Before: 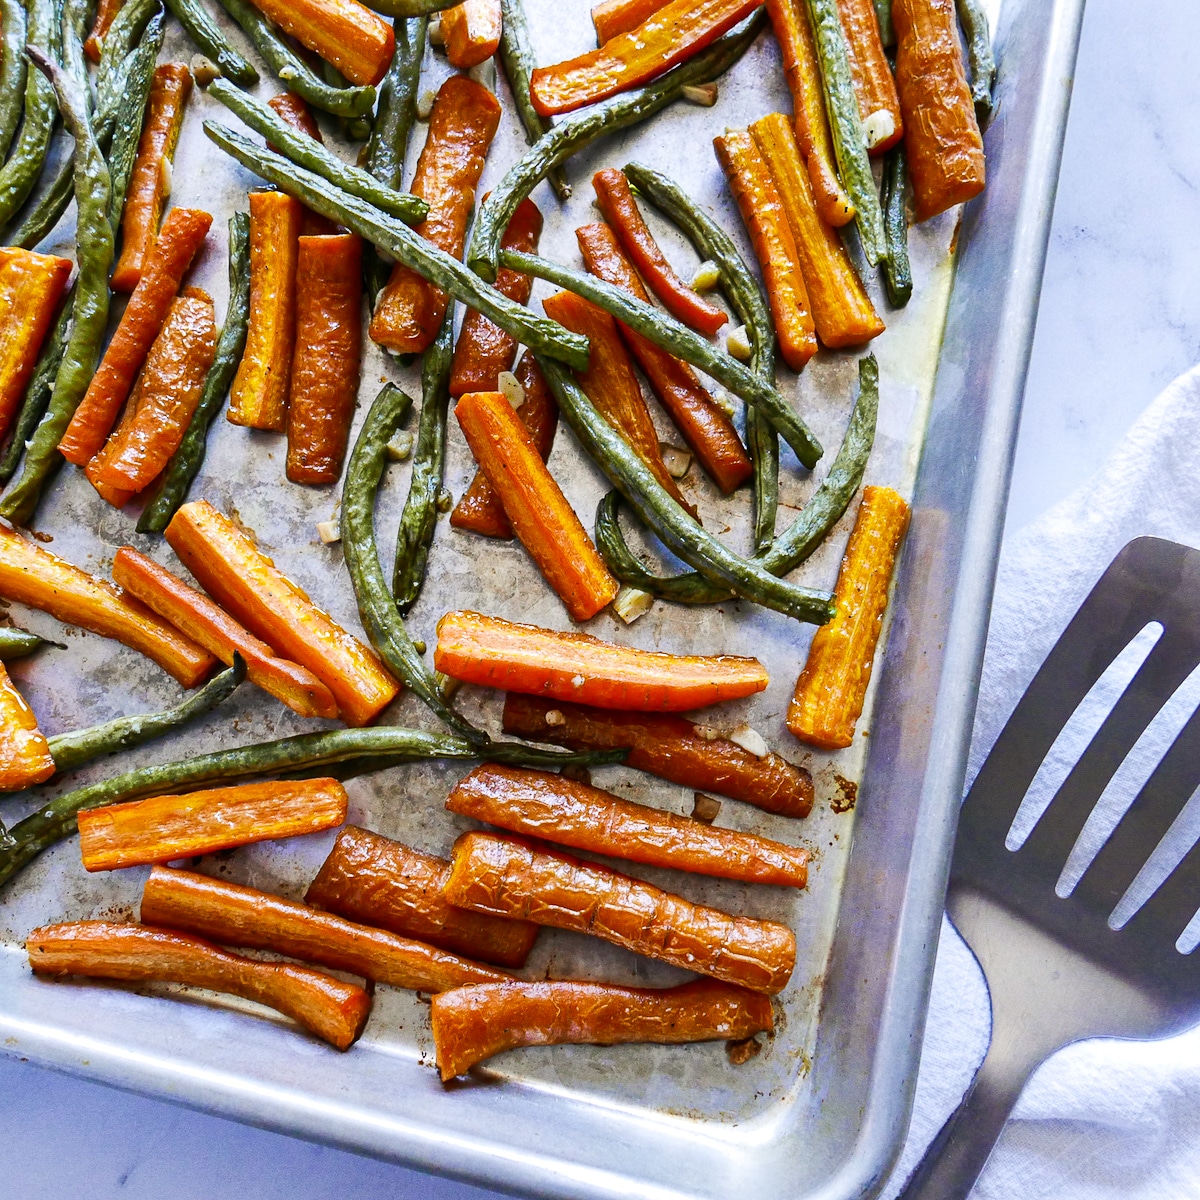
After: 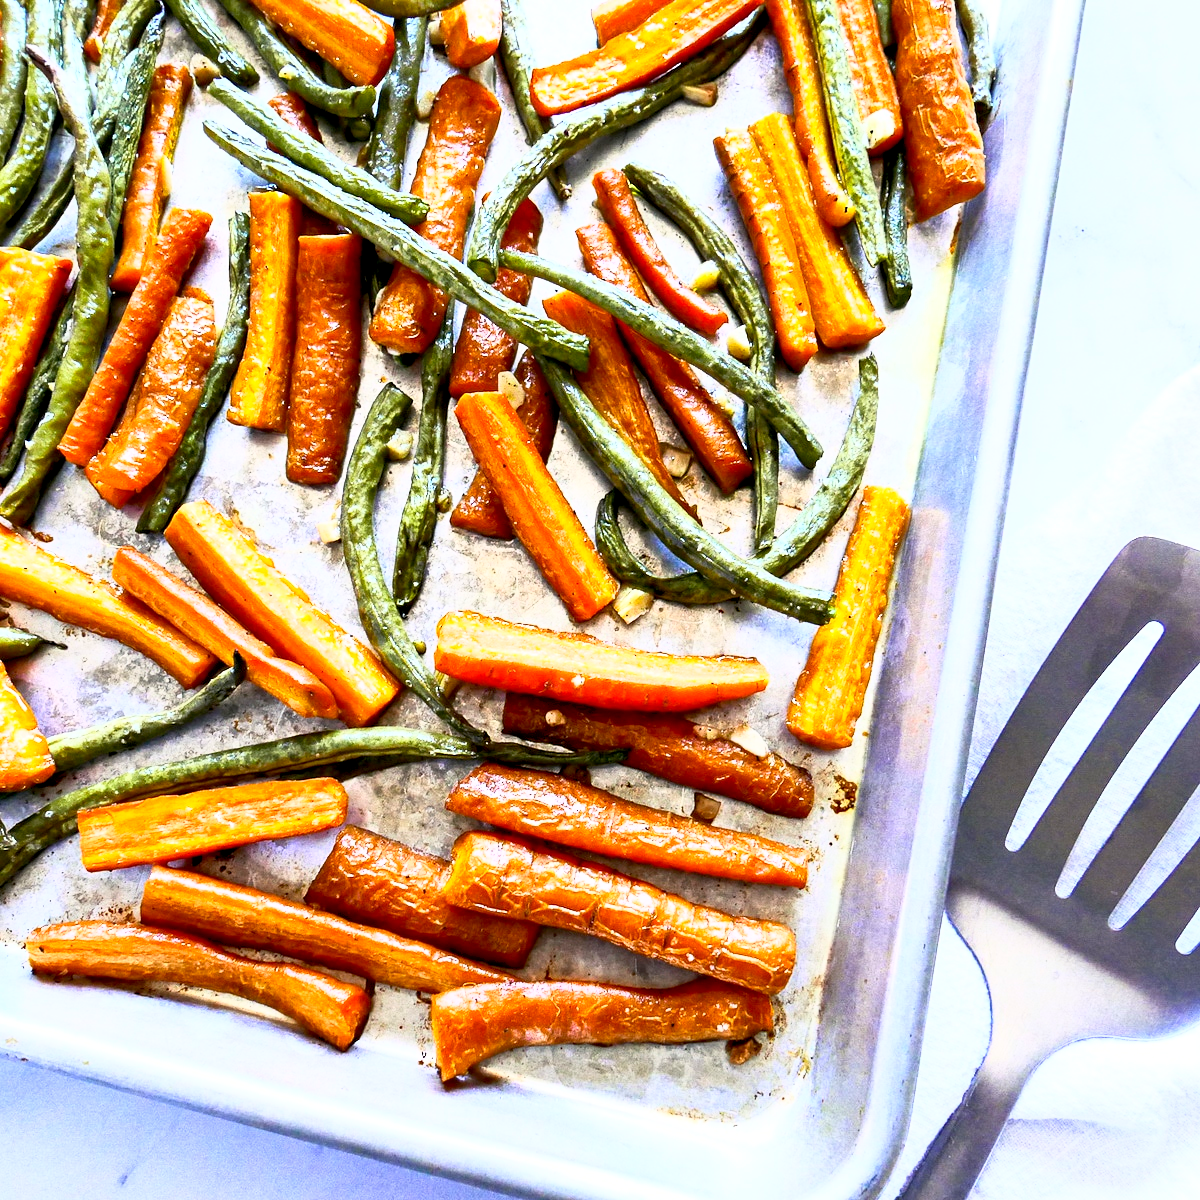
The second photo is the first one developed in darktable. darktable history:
exposure: black level correction 0.005, exposure 0.015 EV, compensate exposure bias true, compensate highlight preservation false
base curve: curves: ch0 [(0, 0) (0.495, 0.917) (1, 1)]
